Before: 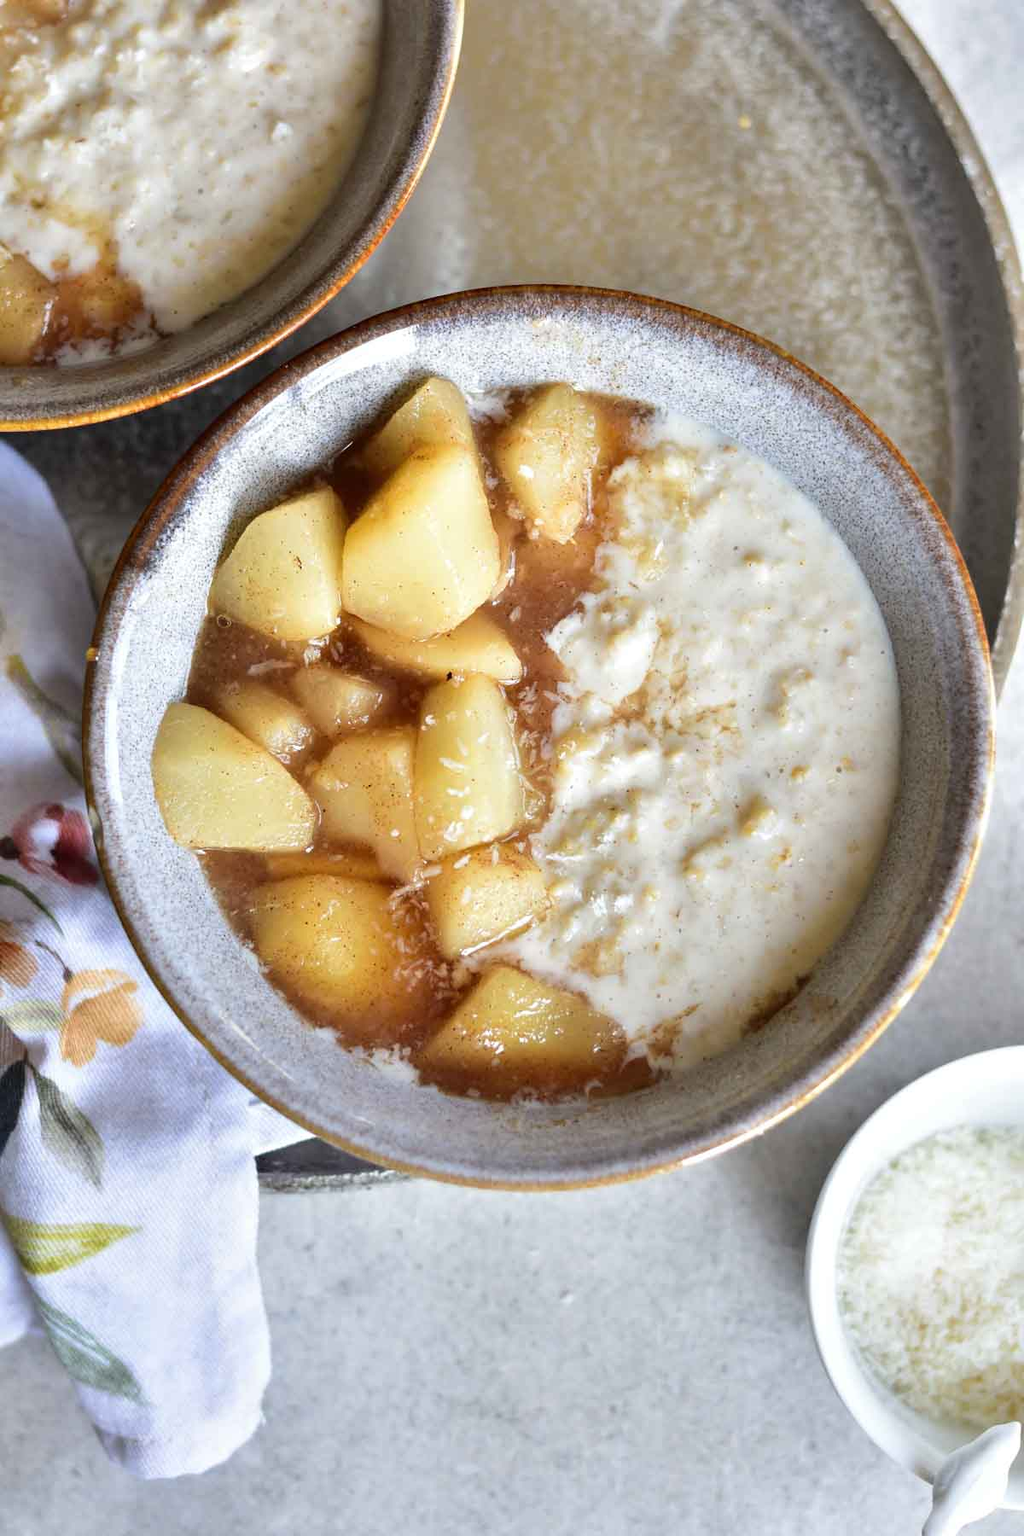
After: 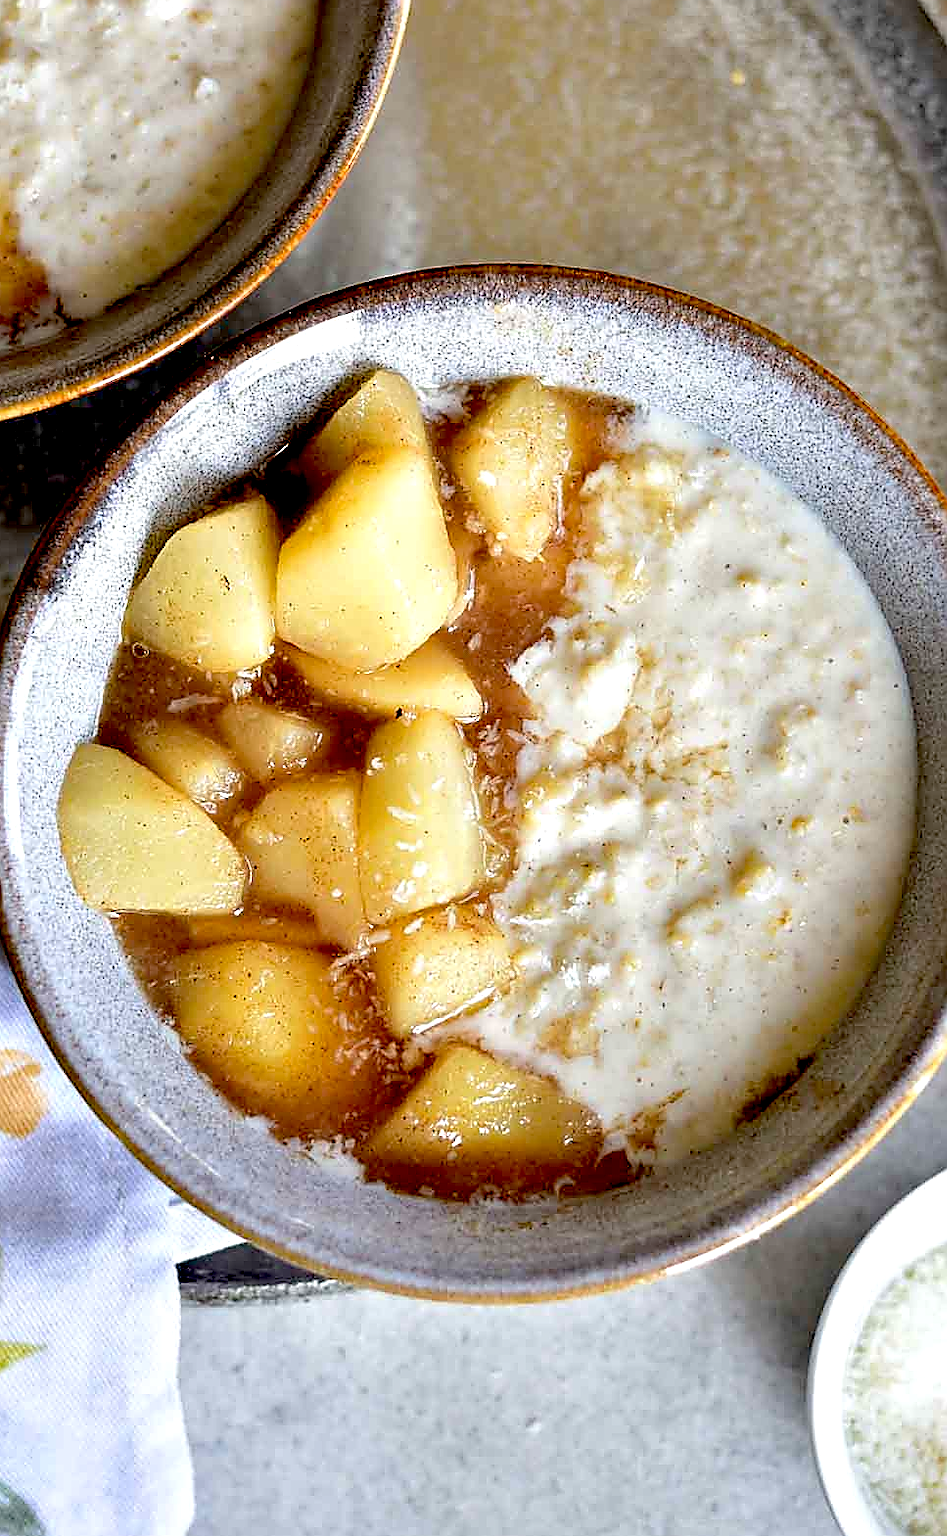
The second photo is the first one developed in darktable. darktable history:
exposure: black level correction 0.026, exposure 0.181 EV, compensate exposure bias true, compensate highlight preservation false
crop: left 9.958%, top 3.598%, right 9.298%, bottom 9.219%
sharpen: radius 1.376, amount 1.26, threshold 0.698
tone equalizer: on, module defaults
haze removal: compatibility mode true, adaptive false
